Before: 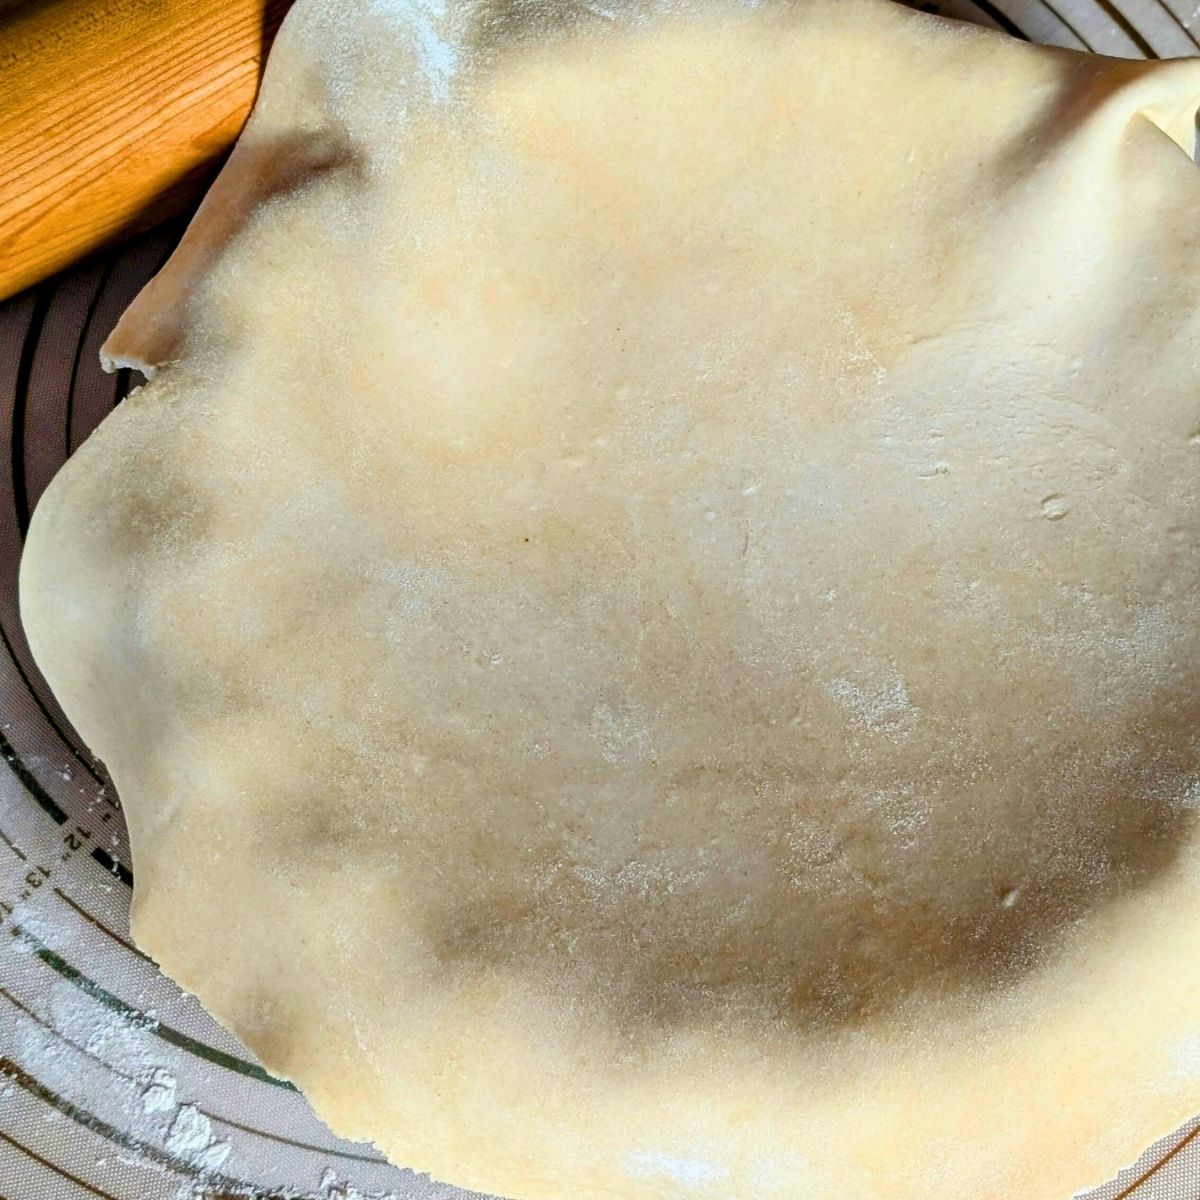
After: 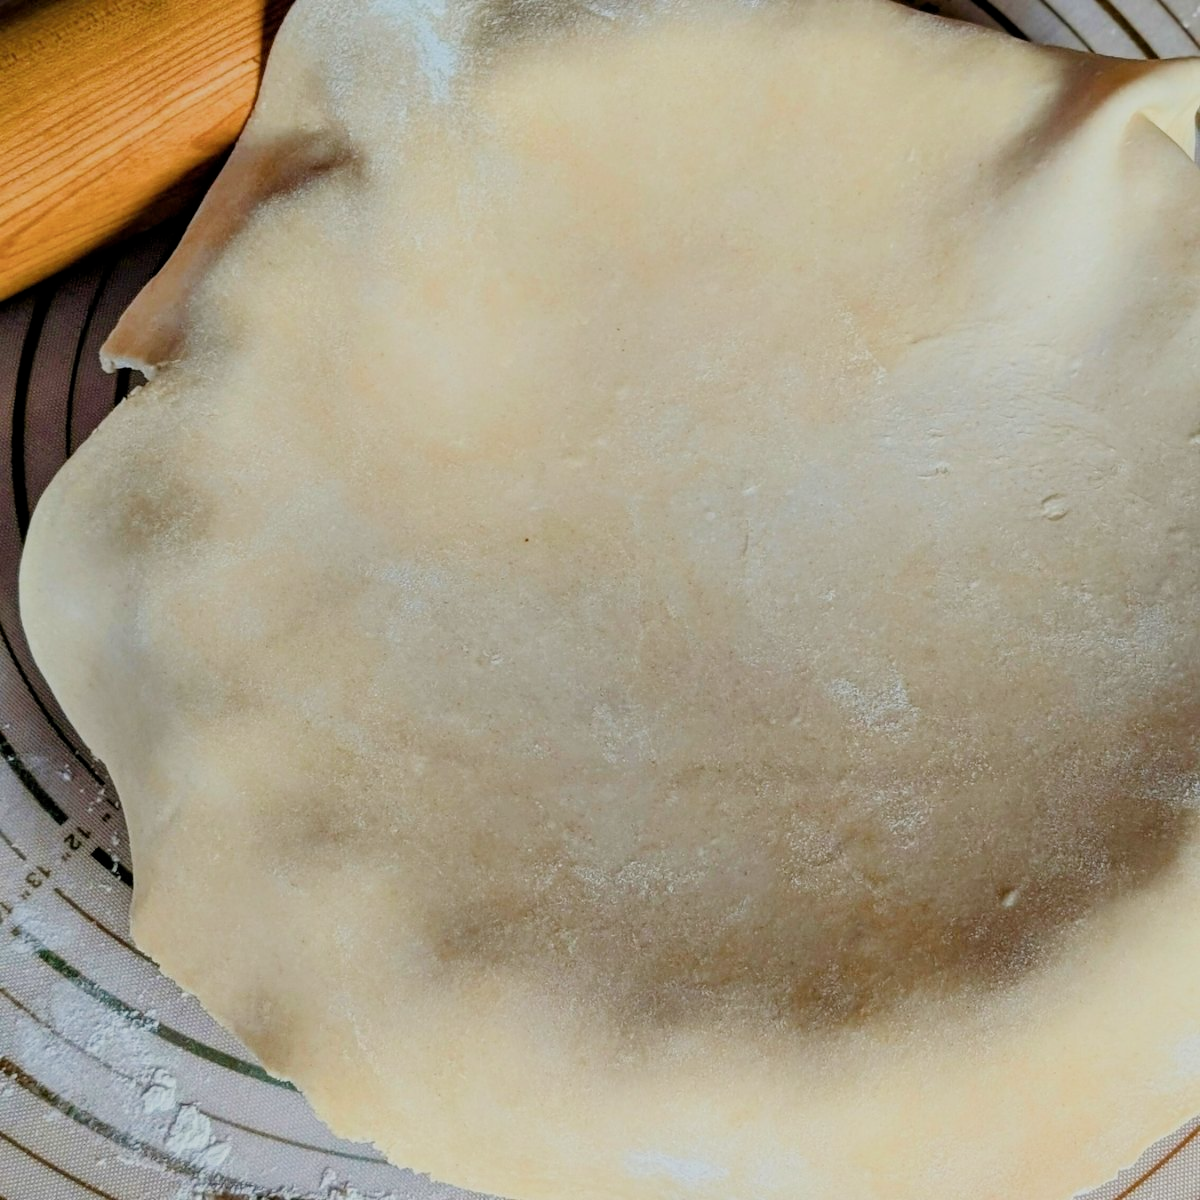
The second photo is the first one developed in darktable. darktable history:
filmic rgb: middle gray luminance 18.37%, black relative exposure -10.44 EV, white relative exposure 3.42 EV, target black luminance 0%, hardness 6.06, latitude 98.31%, contrast 0.844, shadows ↔ highlights balance 0.558%
